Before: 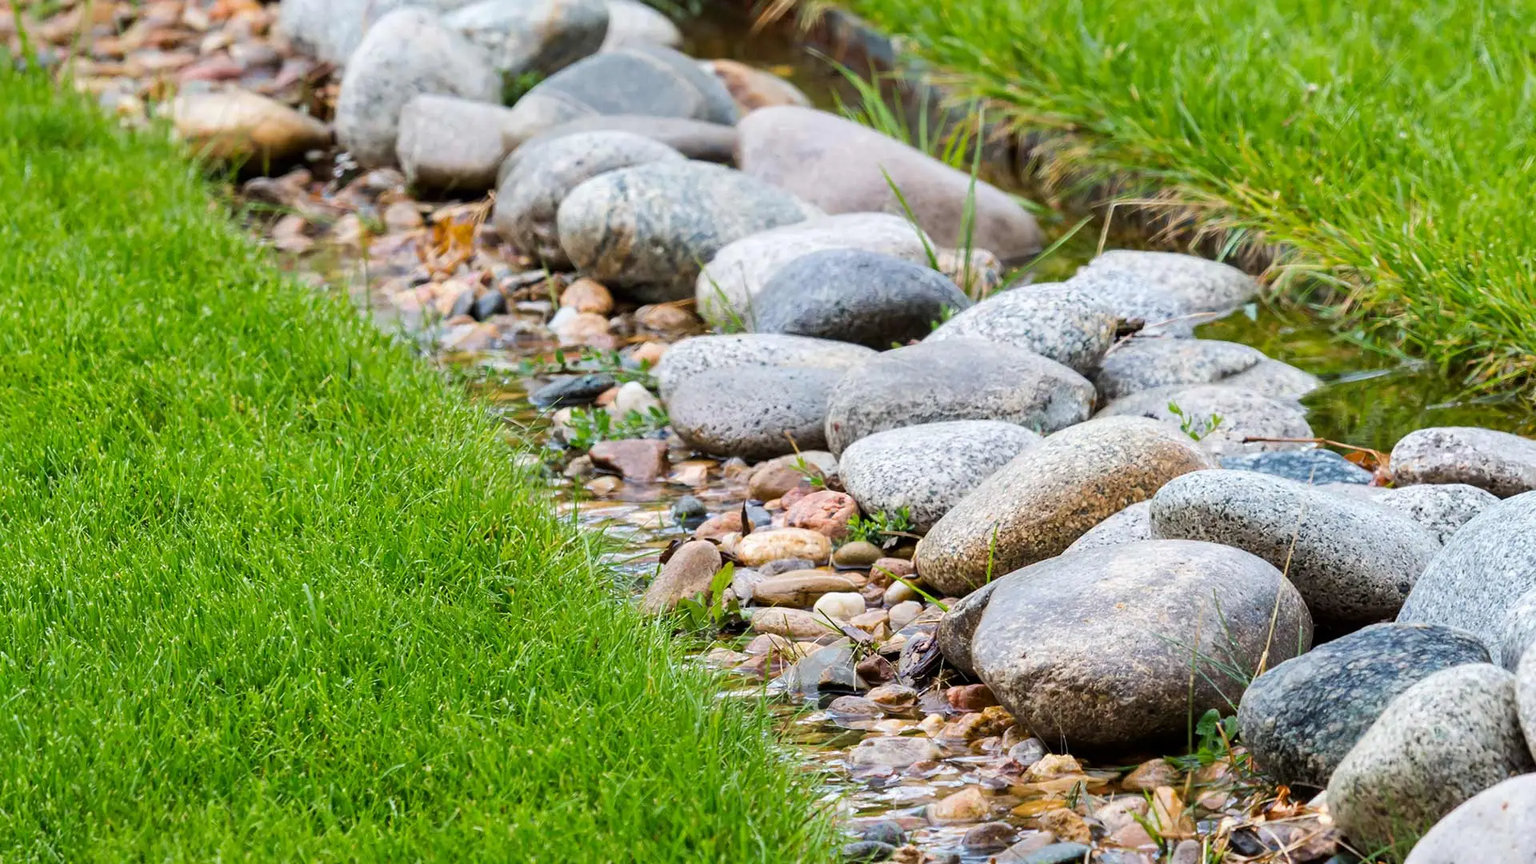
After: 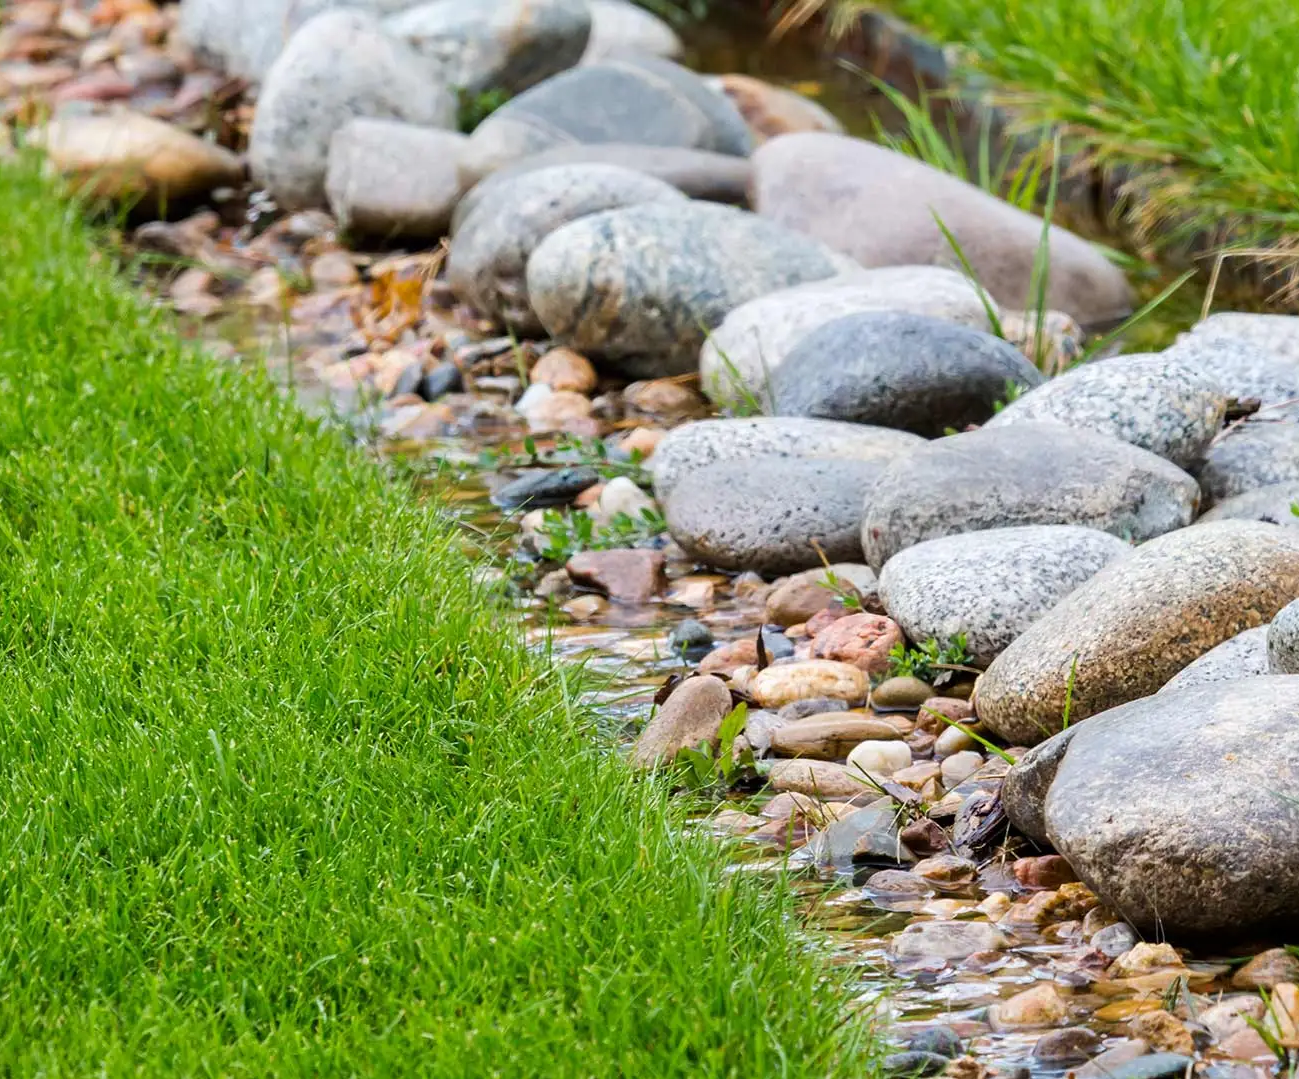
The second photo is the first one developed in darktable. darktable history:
crop and rotate: left 8.881%, right 23.44%
